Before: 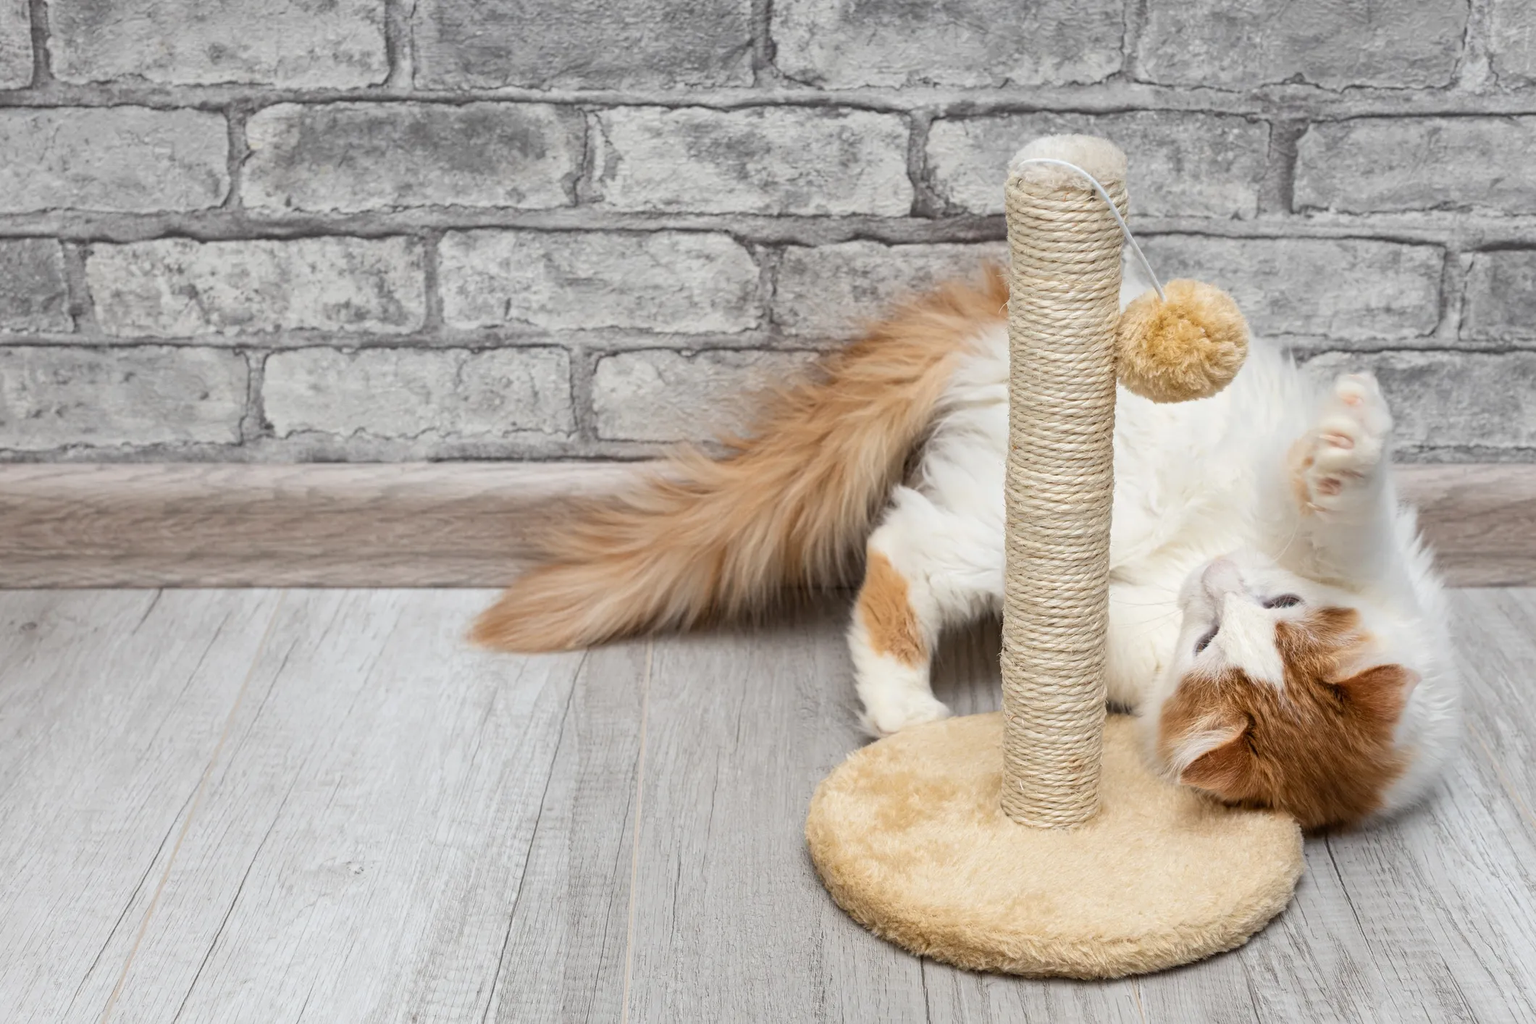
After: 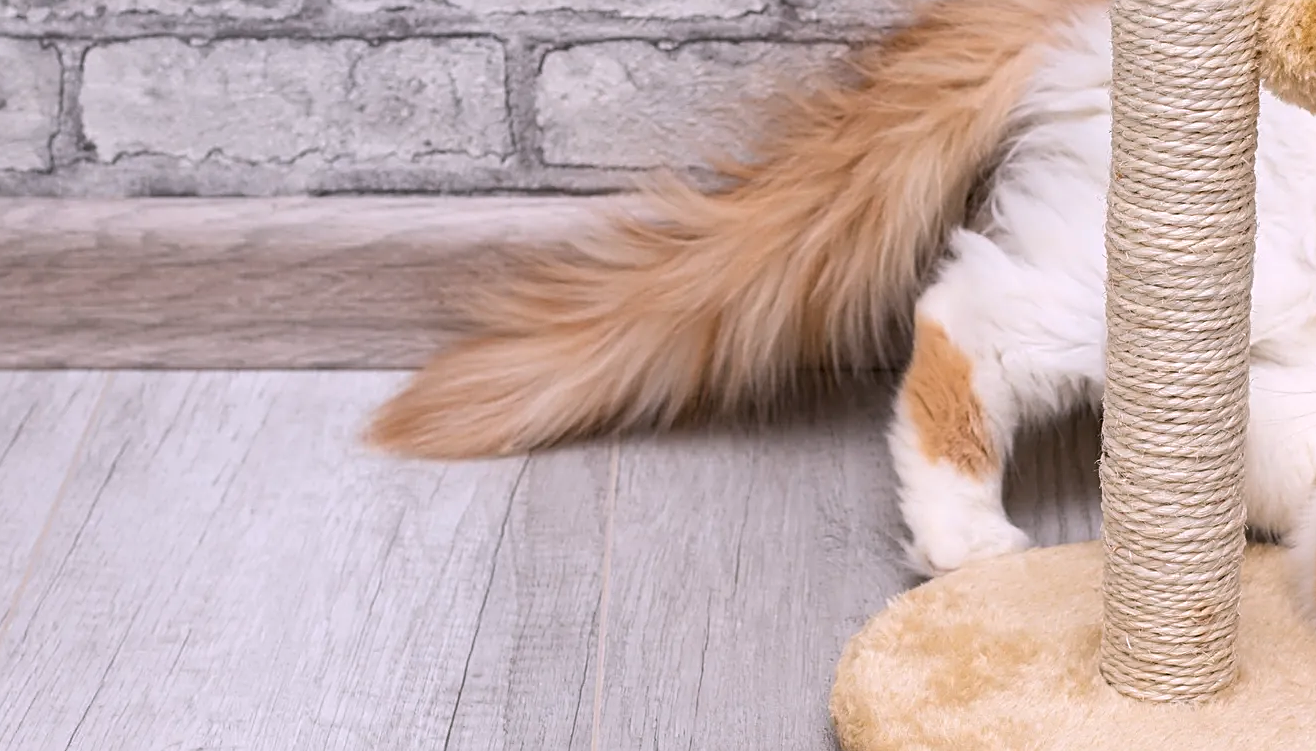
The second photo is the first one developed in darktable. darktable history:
white balance: red 1.05, blue 1.072
sharpen: on, module defaults
crop: left 13.312%, top 31.28%, right 24.627%, bottom 15.582%
